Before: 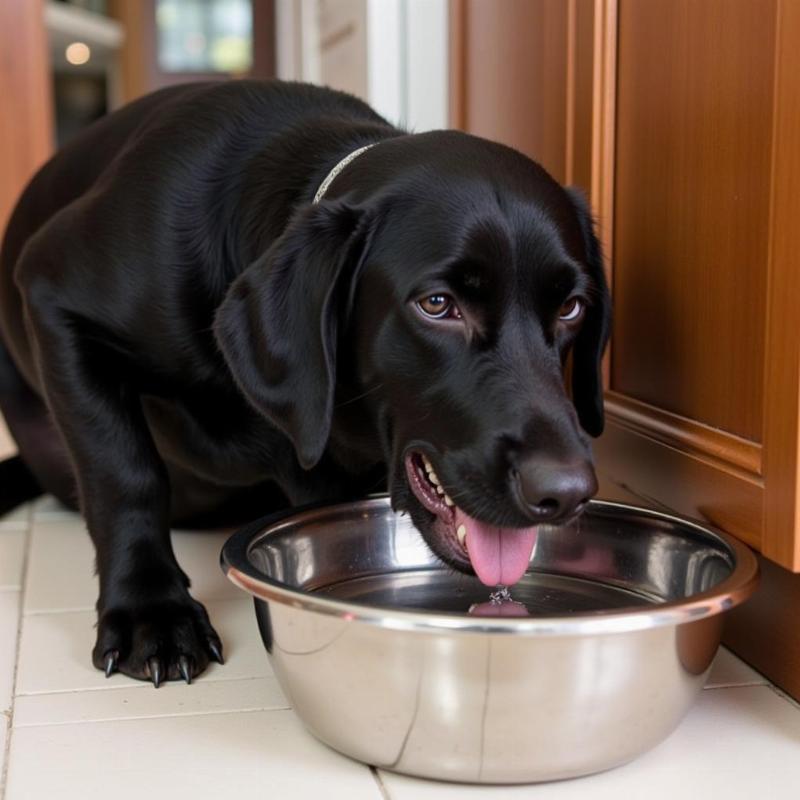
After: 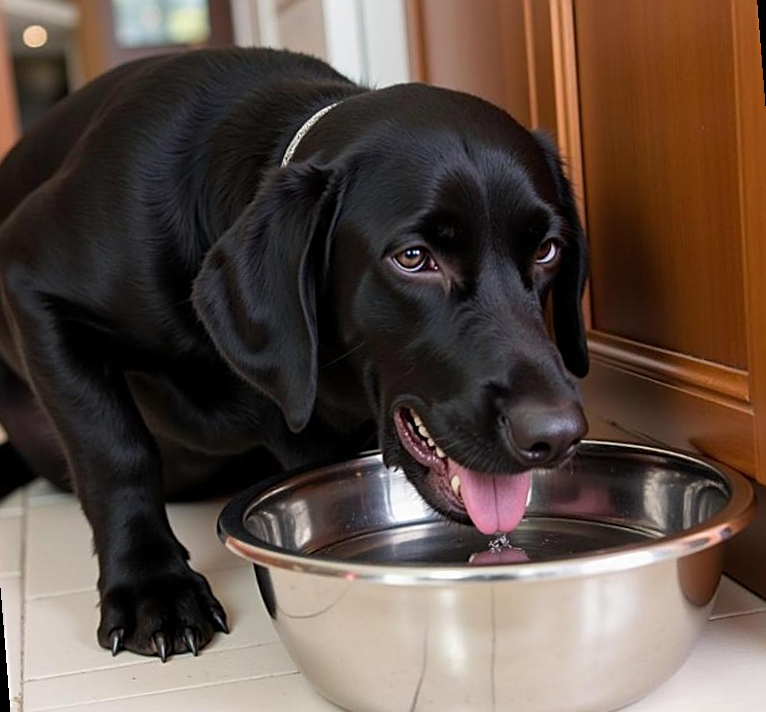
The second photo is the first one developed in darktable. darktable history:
sharpen: amount 0.55
rotate and perspective: rotation -4.57°, crop left 0.054, crop right 0.944, crop top 0.087, crop bottom 0.914
